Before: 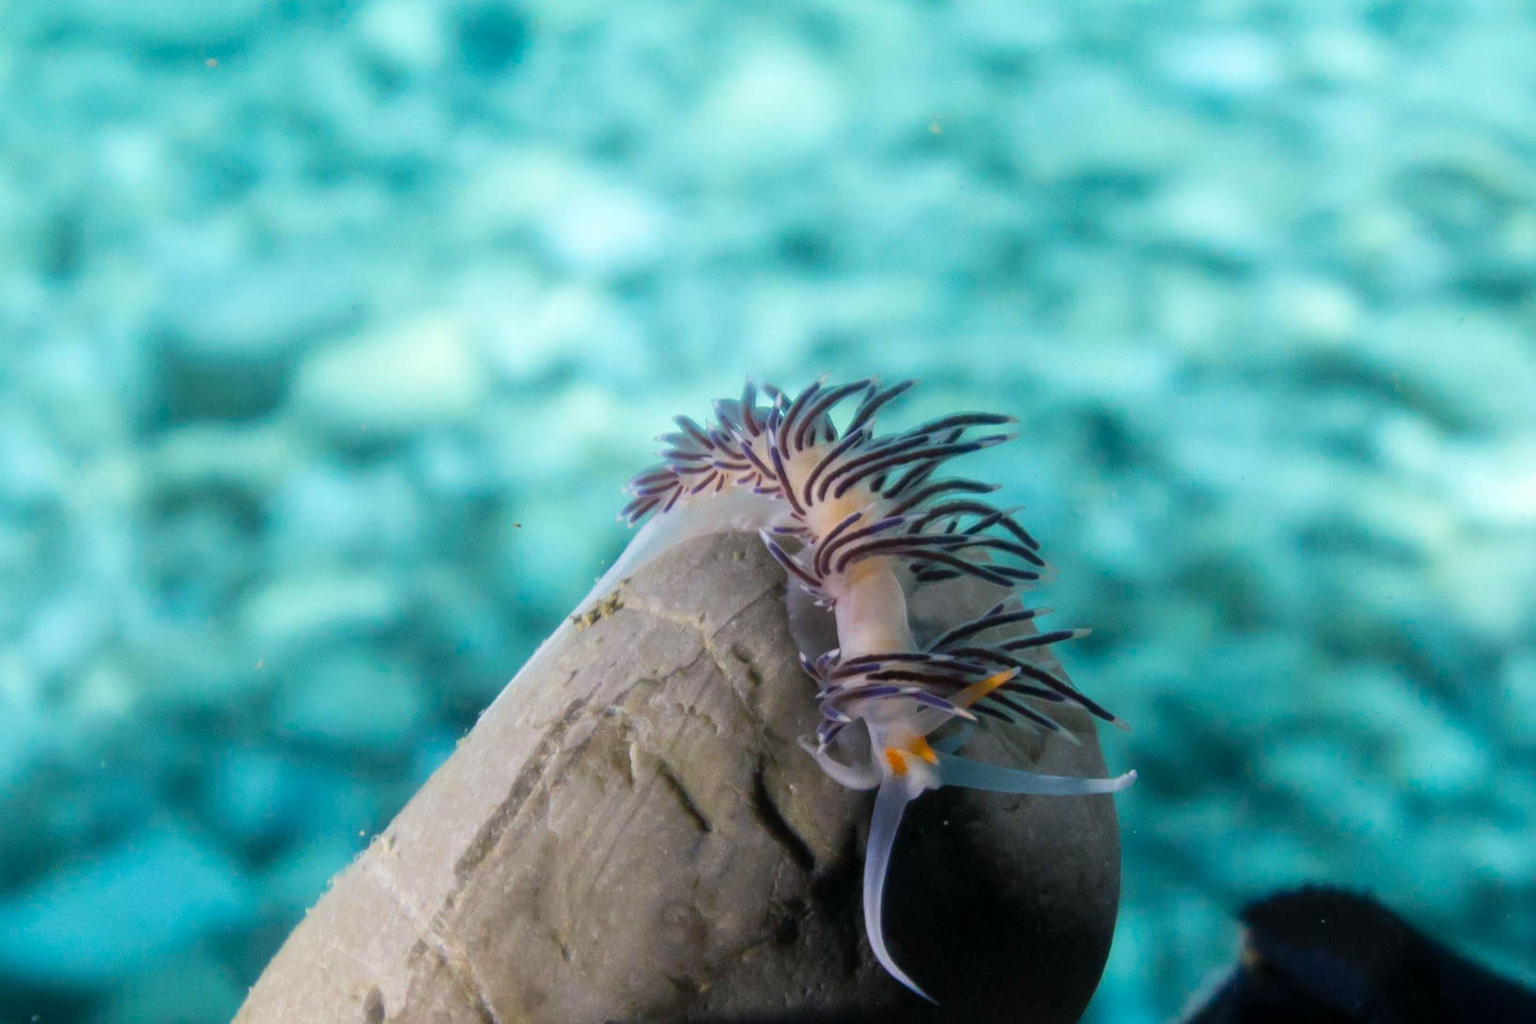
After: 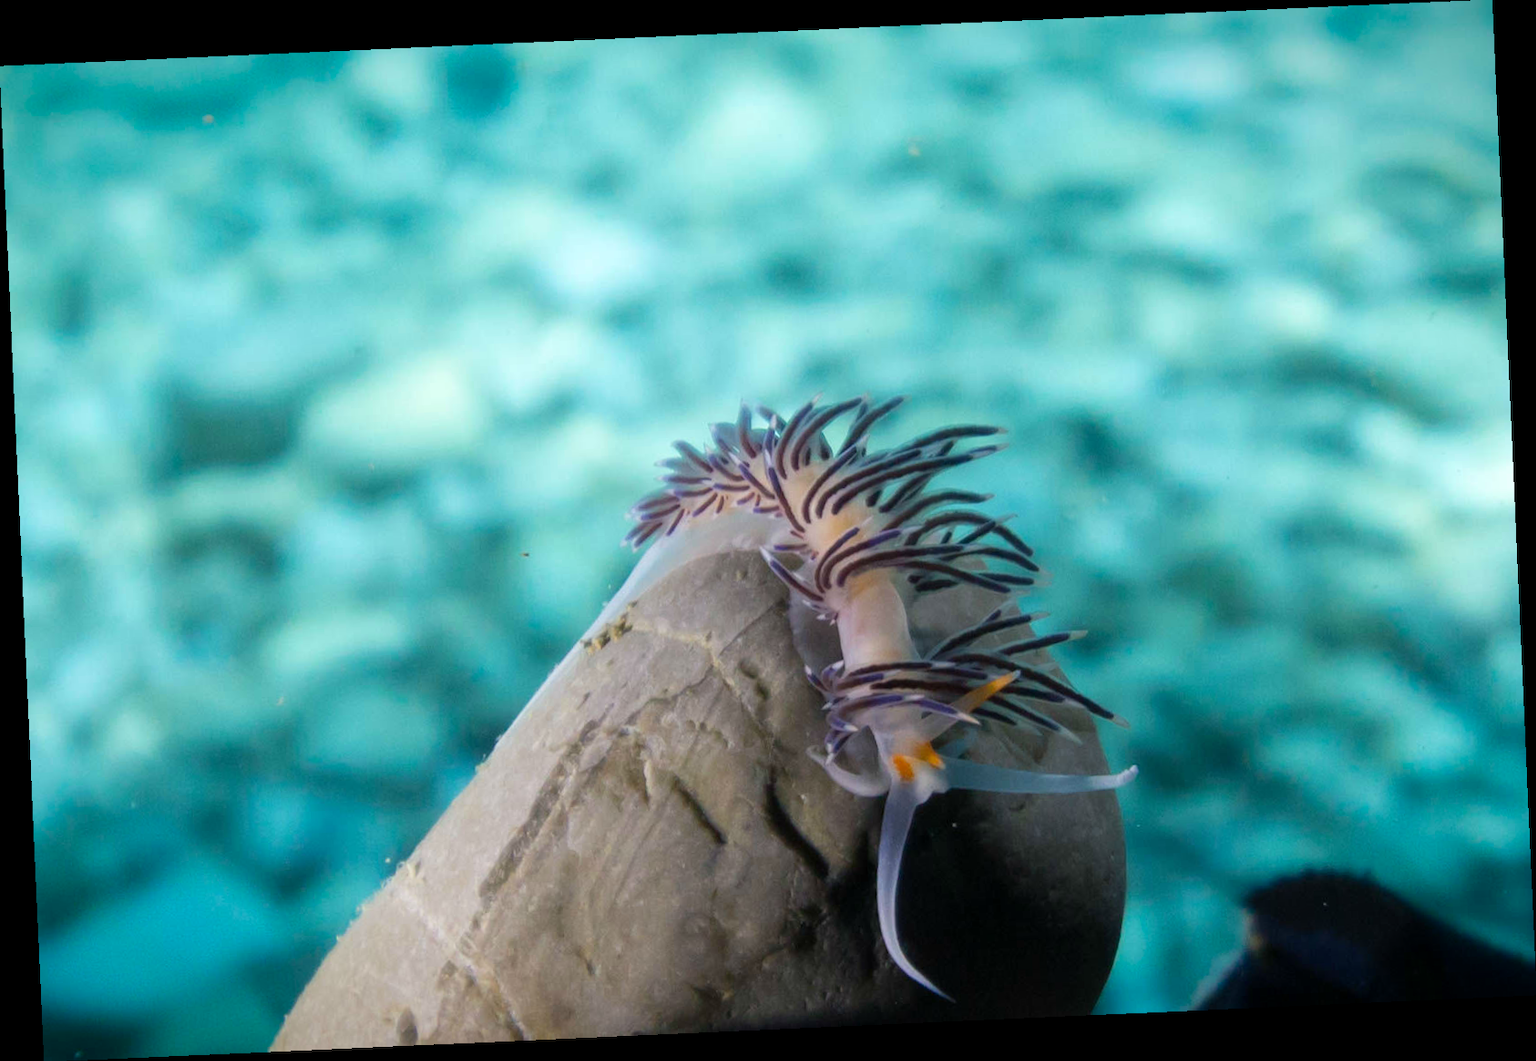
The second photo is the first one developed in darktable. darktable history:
rotate and perspective: rotation -2.56°, automatic cropping off
vignetting: fall-off start 98.29%, fall-off radius 100%, brightness -1, saturation 0.5, width/height ratio 1.428
